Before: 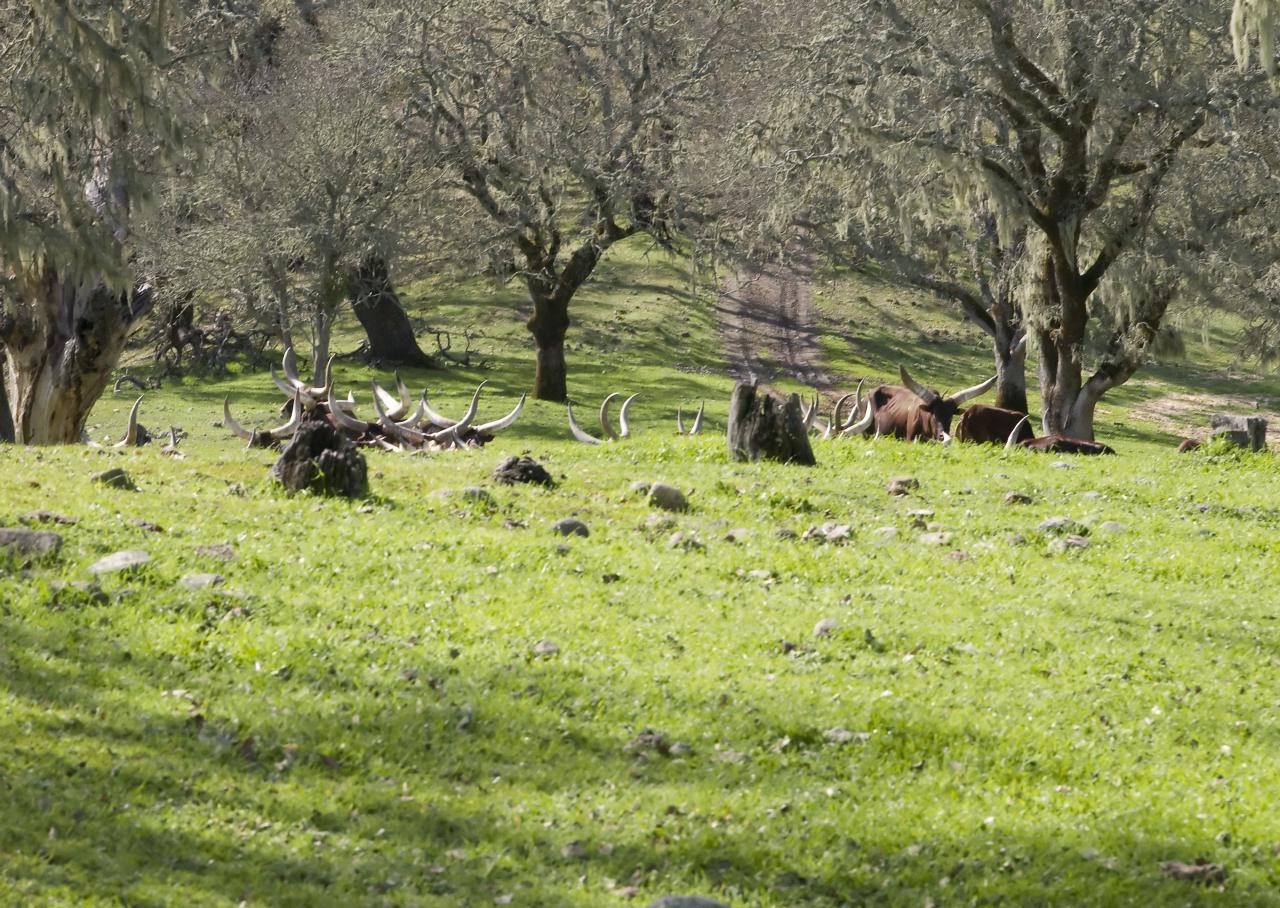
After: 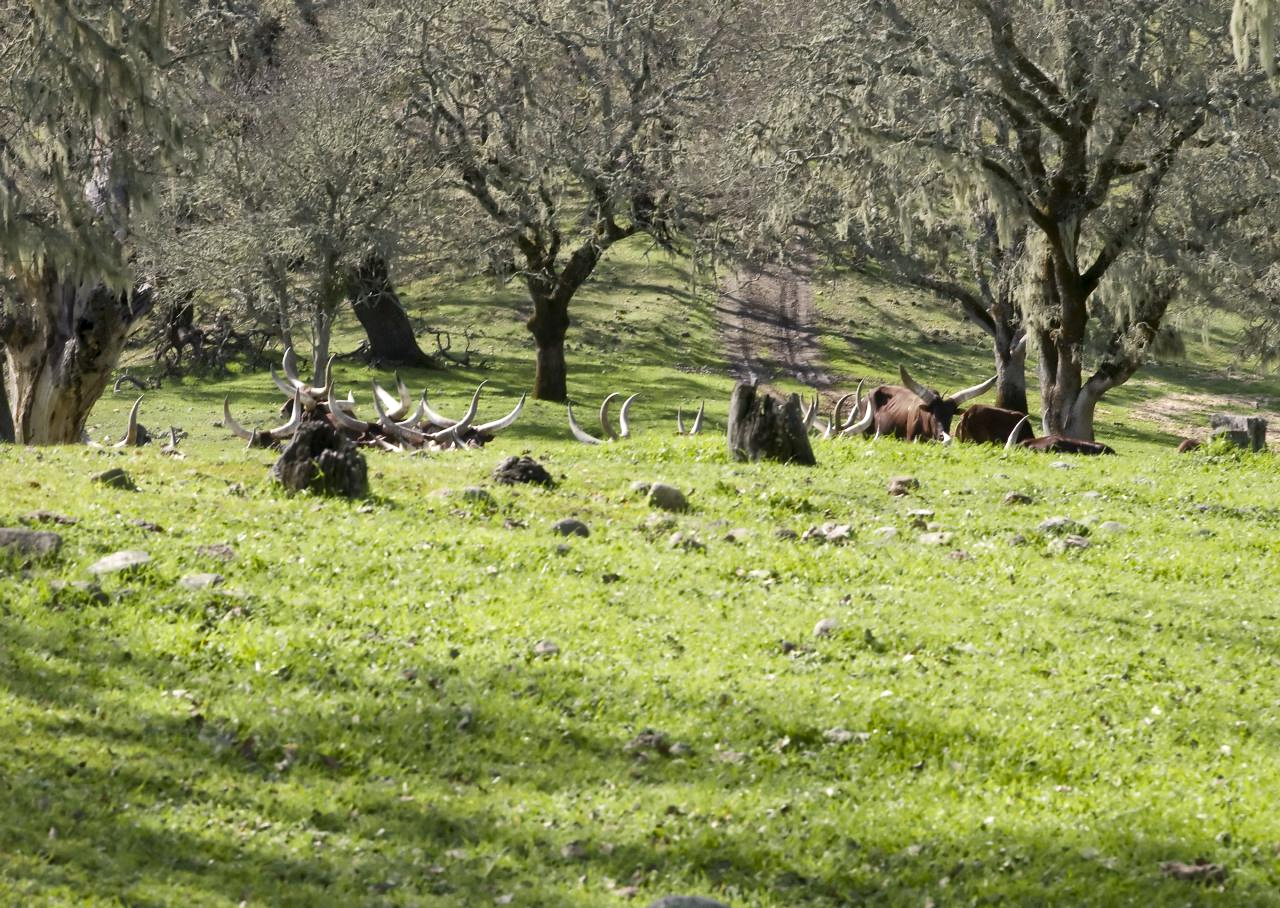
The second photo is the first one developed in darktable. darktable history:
local contrast: mode bilateral grid, contrast 21, coarseness 50, detail 141%, midtone range 0.2
